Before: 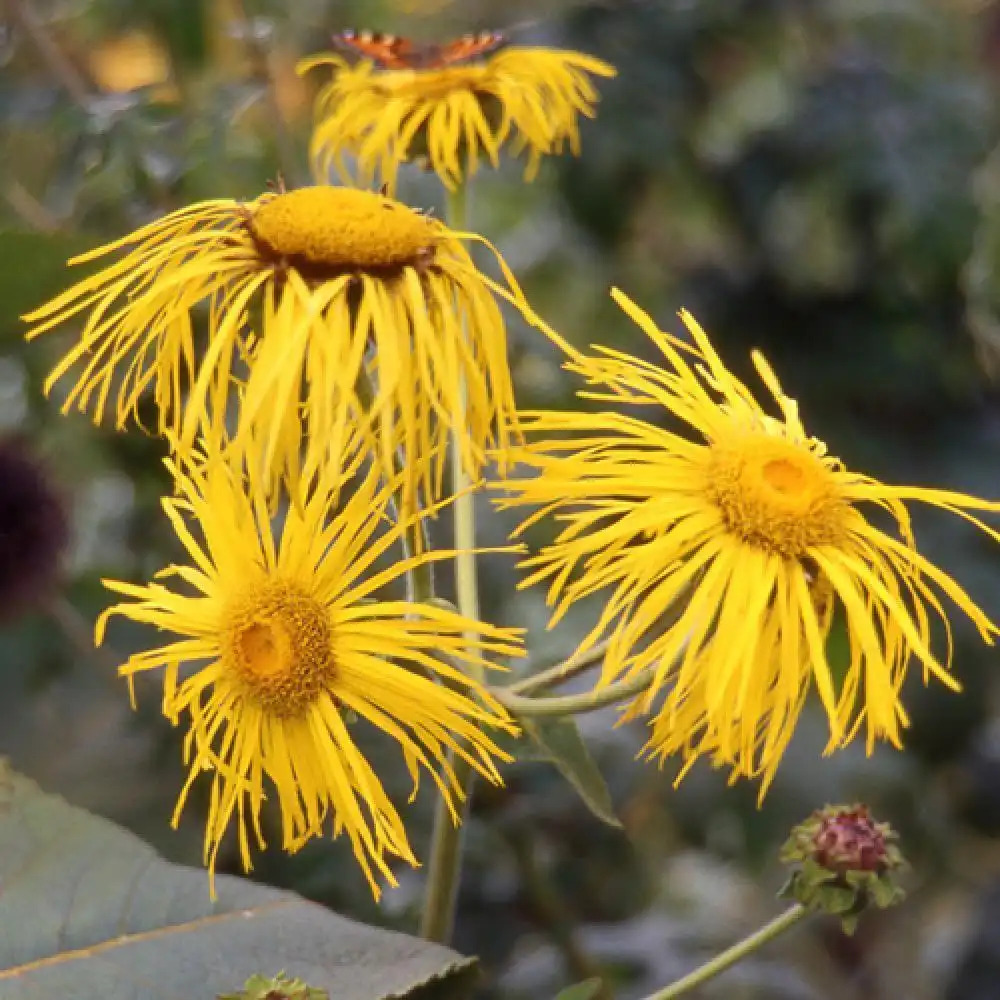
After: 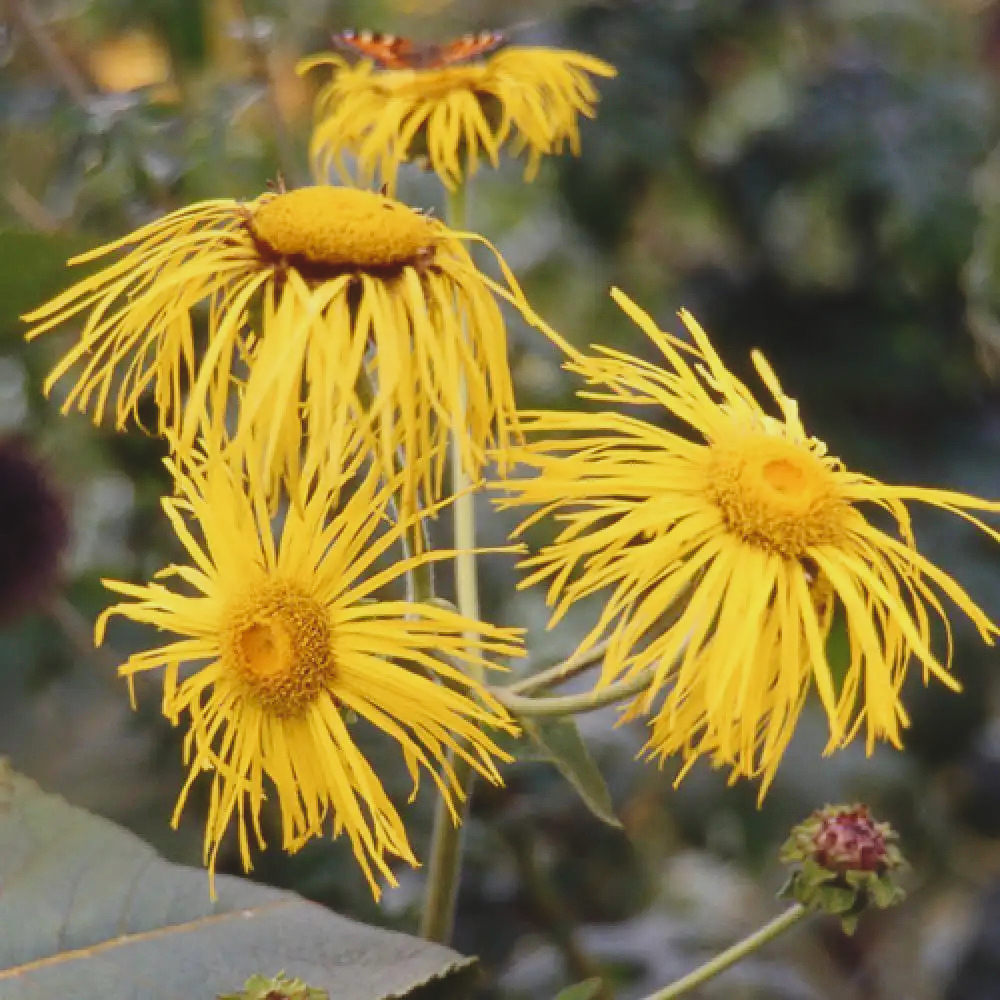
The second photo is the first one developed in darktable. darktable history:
tone curve: curves: ch0 [(0, 0.008) (0.046, 0.032) (0.151, 0.108) (0.367, 0.379) (0.496, 0.526) (0.771, 0.786) (0.857, 0.85) (1, 0.965)]; ch1 [(0, 0) (0.248, 0.252) (0.388, 0.383) (0.482, 0.478) (0.499, 0.499) (0.518, 0.518) (0.544, 0.552) (0.585, 0.617) (0.683, 0.735) (0.823, 0.894) (1, 1)]; ch2 [(0, 0) (0.302, 0.284) (0.427, 0.417) (0.473, 0.47) (0.503, 0.503) (0.523, 0.518) (0.55, 0.563) (0.624, 0.643) (0.753, 0.764) (1, 1)], preserve colors none
exposure: black level correction -0.015, exposure -0.13 EV, compensate highlight preservation false
